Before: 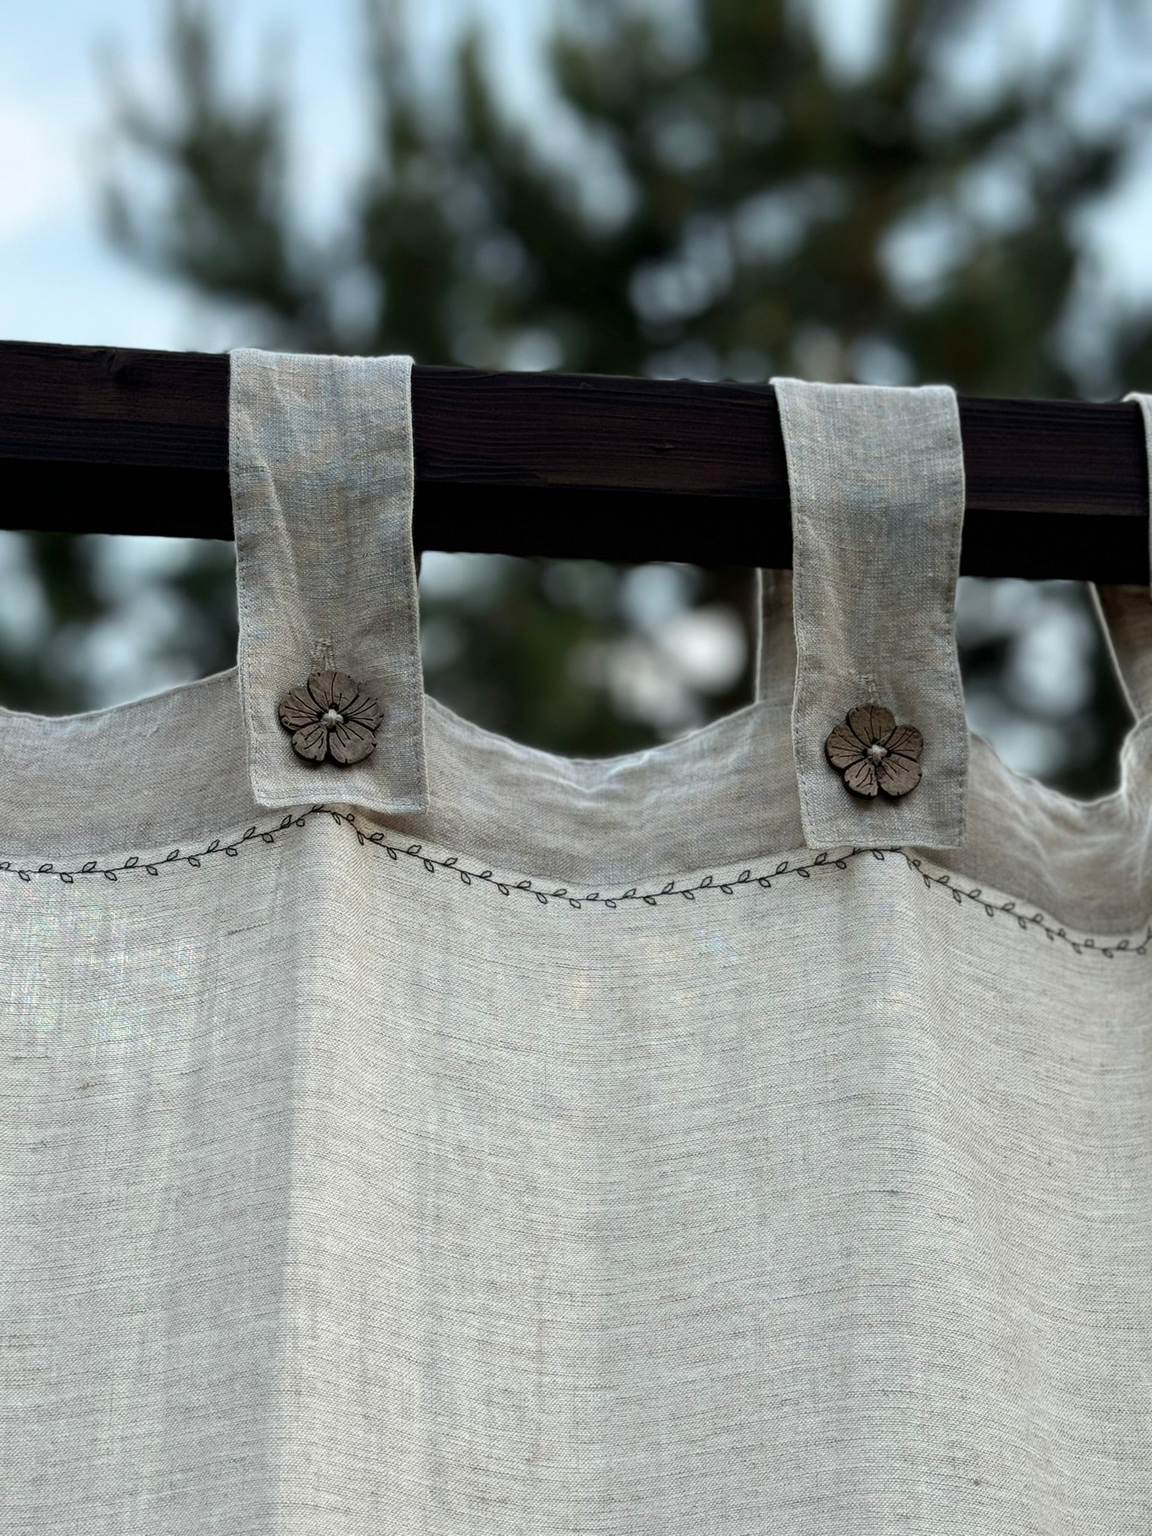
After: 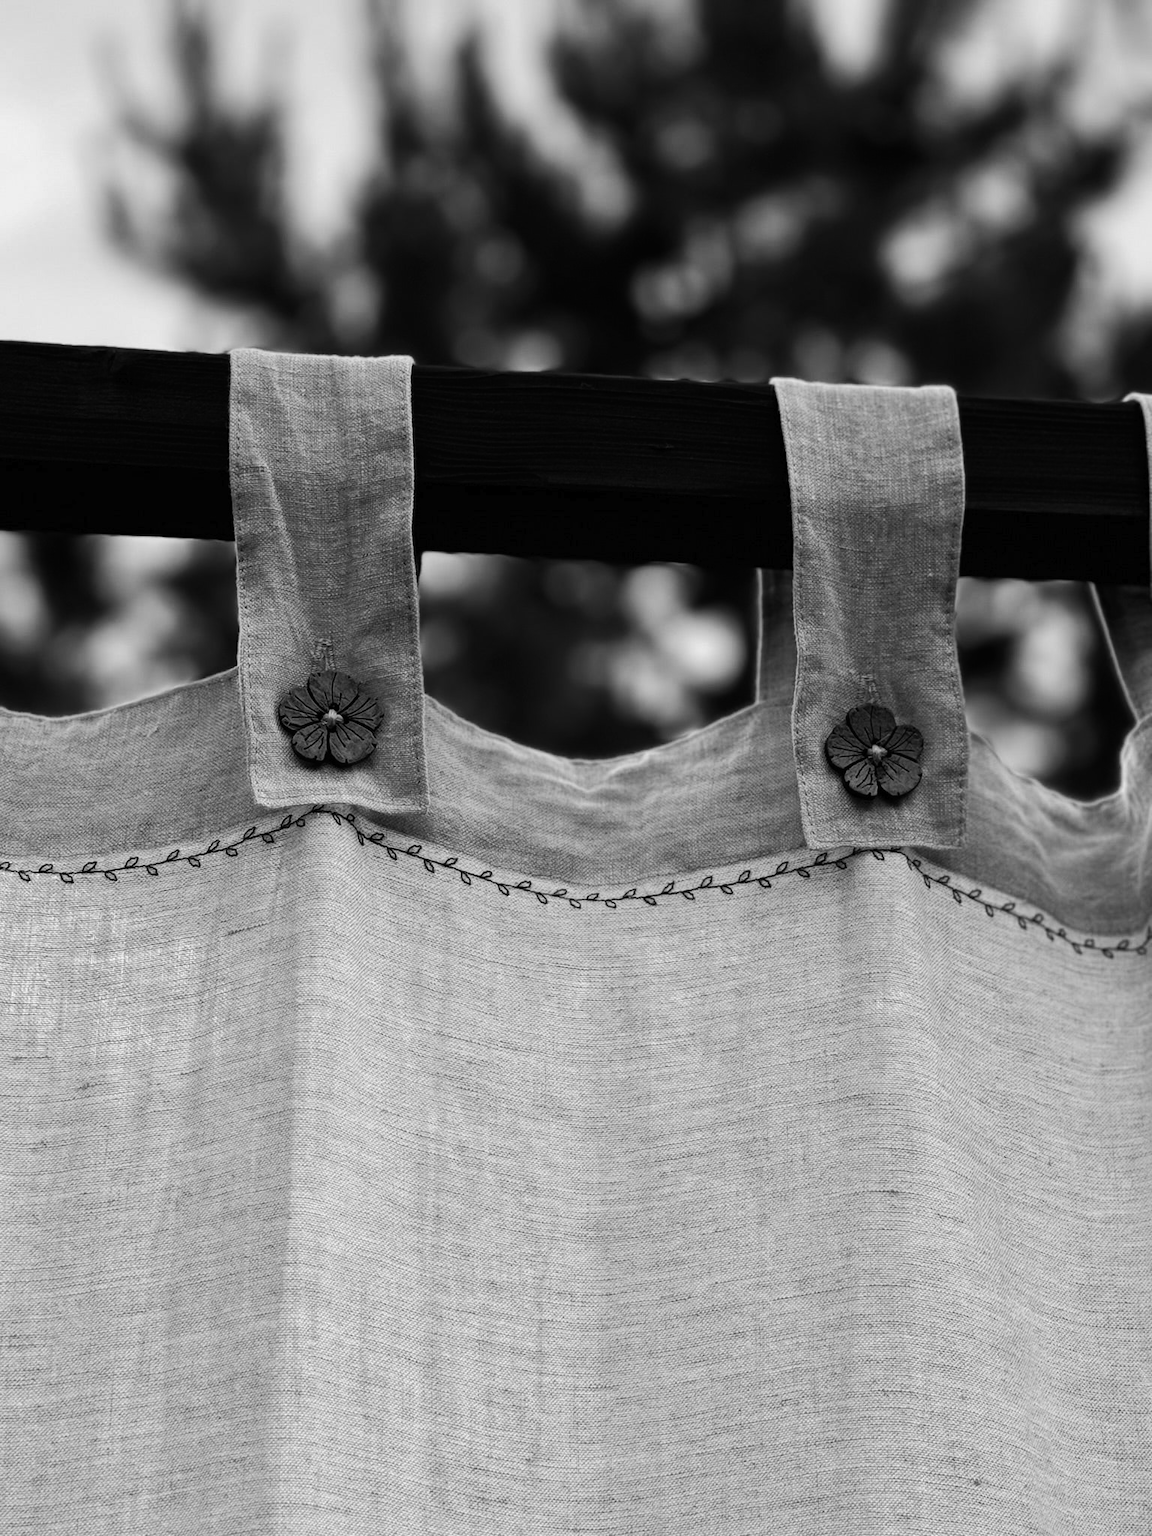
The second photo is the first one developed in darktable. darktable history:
tone curve: curves: ch0 [(0, 0) (0.003, 0.008) (0.011, 0.011) (0.025, 0.014) (0.044, 0.021) (0.069, 0.029) (0.1, 0.042) (0.136, 0.06) (0.177, 0.09) (0.224, 0.126) (0.277, 0.177) (0.335, 0.243) (0.399, 0.31) (0.468, 0.388) (0.543, 0.484) (0.623, 0.585) (0.709, 0.683) (0.801, 0.775) (0.898, 0.873) (1, 1)], preserve colors none
color look up table: target L [92, 87.05, 79.88, 84.91, 74.78, 69.61, 67, 64.23, 59.02, 63.22, 38.66, 42.78, 29.73, 14.2, 4.68, 200.37, 78.43, 79.16, 75.88, 68.87, 64.23, 57.09, 55.28, 57.35, 52.01, 34.88, 28.41, 25.32, 21.25, 91.64, 86.34, 75.88, 65.87, 67.24, 51.49, 57.61, 49.9, 59.02, 41.14, 45.35, 43.19, 37.82, 22.62, 17.06, 9.263, 80.24, 73.19, 64.48, 31.74], target a [0.001, 0.001, 0 ×4, 0.001, 0.001, 0, 0, 0.001, 0.001, 0 ×5, 0.001, 0, 0, 0.001 ×5, 0, 0, 0.001, 0, 0.001, 0.001, 0, 0.001 ×5, 0, 0.001, 0.001, 0.001, 0 ×5, 0.001, 0.001, 0.001], target b [-0.001 ×7, -0.007, -0.001, -0.001, -0.003, -0.002, -0.003, 0.002, 0.001, 0, -0.001, -0.001, 0, -0.001, -0.007, -0.006 ×4, -0.003 ×4, -0.001, -0.001, 0, -0.001, -0.007, -0.006, -0.006, -0.006, -0.001, -0.003, -0.006, -0.003, -0.003, 0.003, 0.002, 0.002, -0.001, -0.007, -0.007, -0.005], num patches 49
